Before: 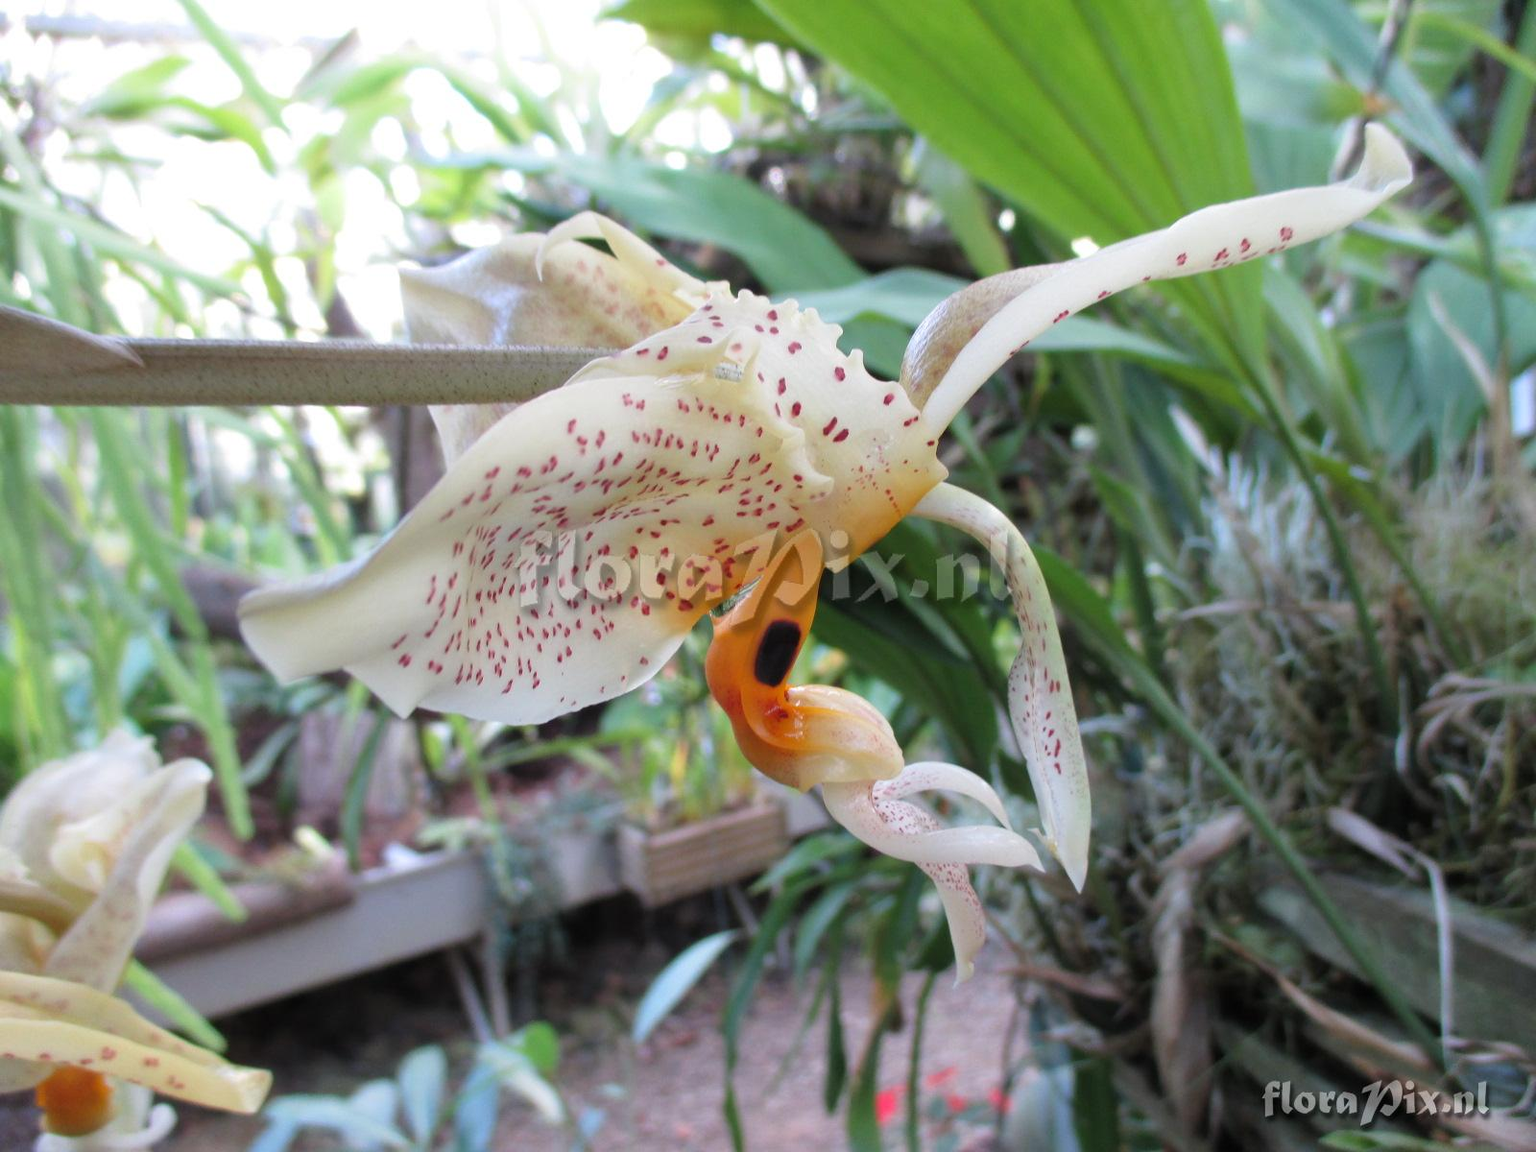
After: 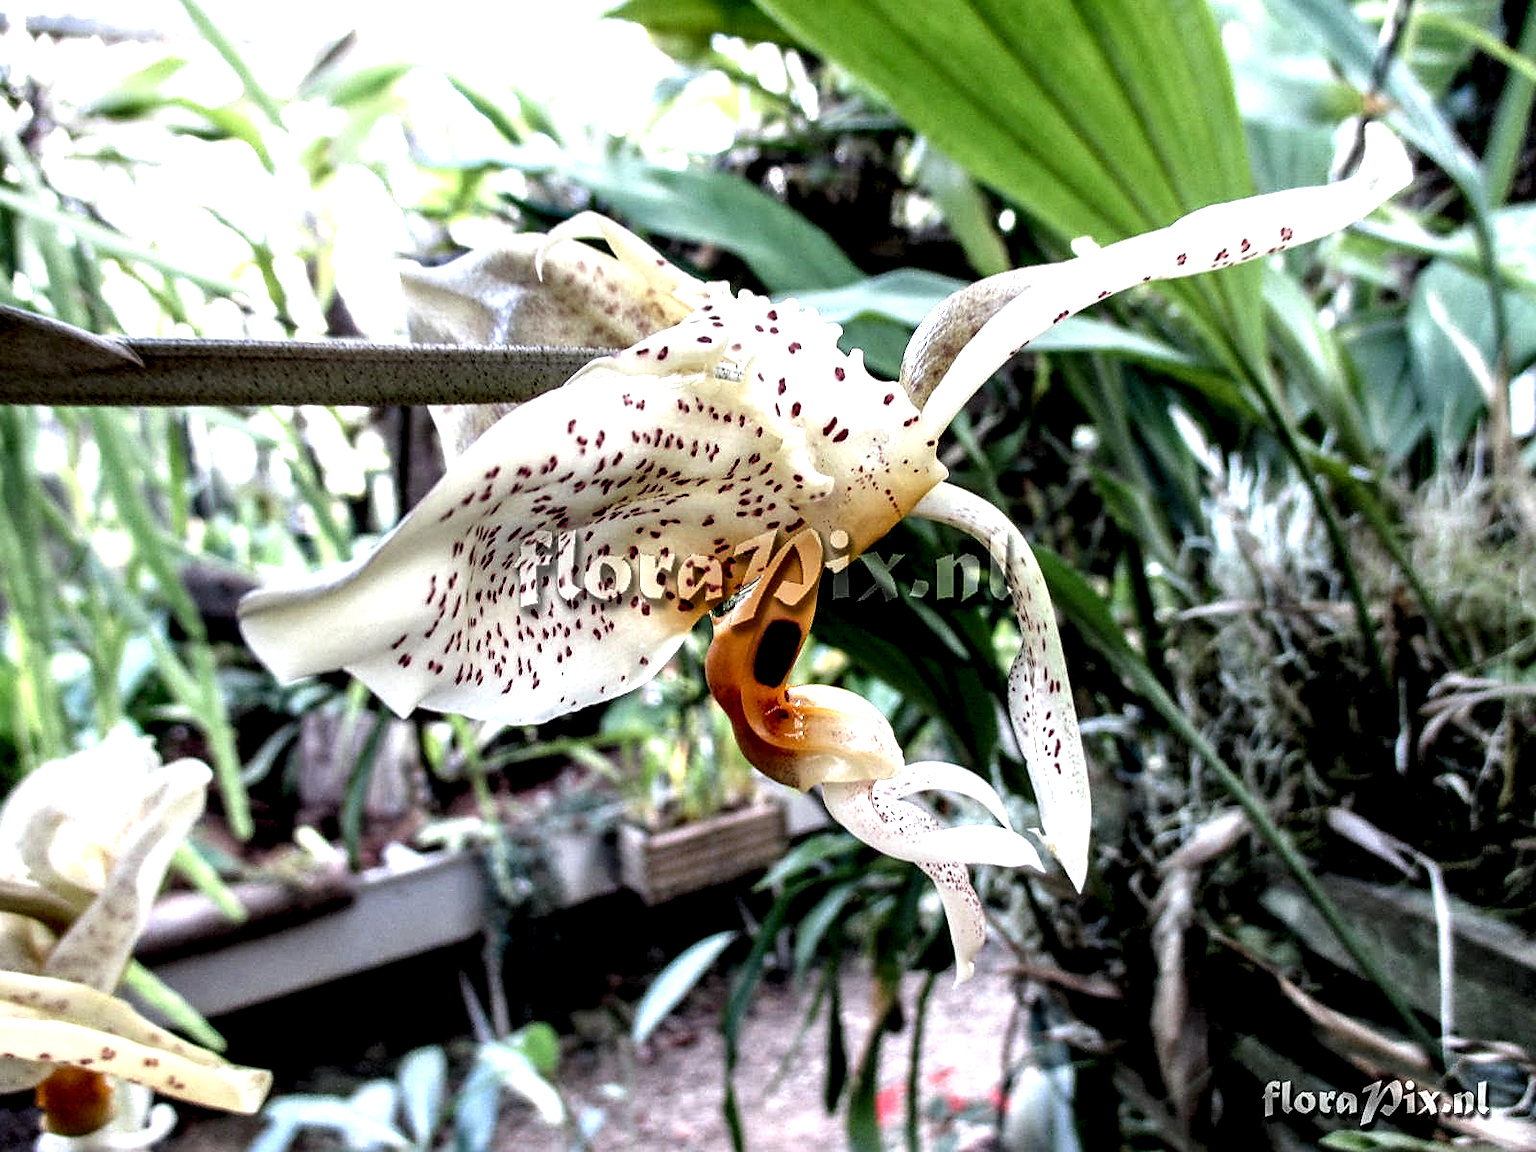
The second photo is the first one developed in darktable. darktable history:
local contrast: highlights 115%, shadows 42%, detail 293%
sharpen: on, module defaults
